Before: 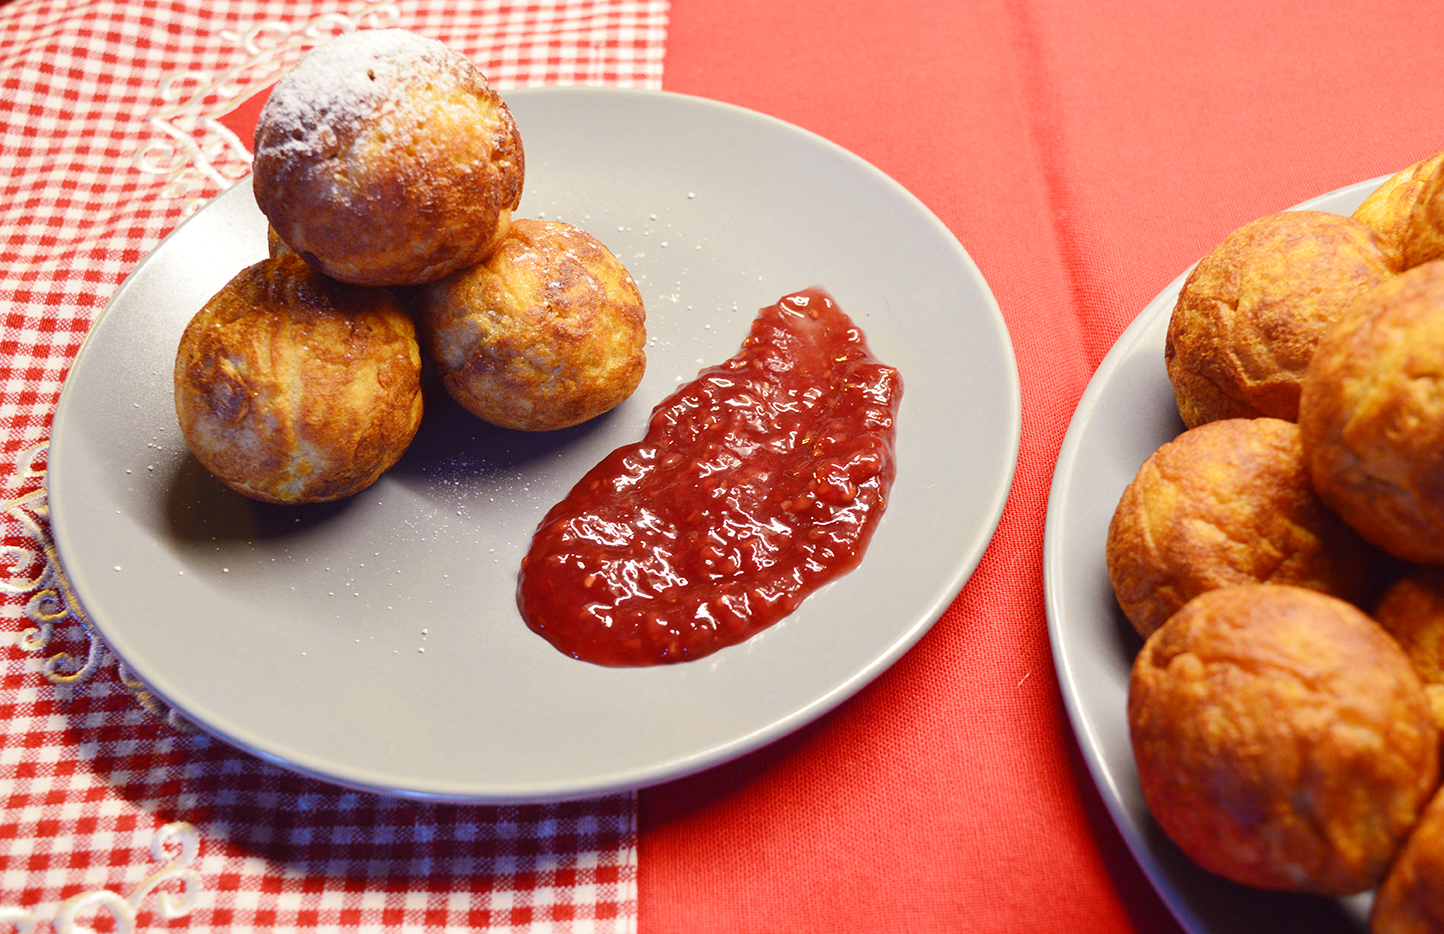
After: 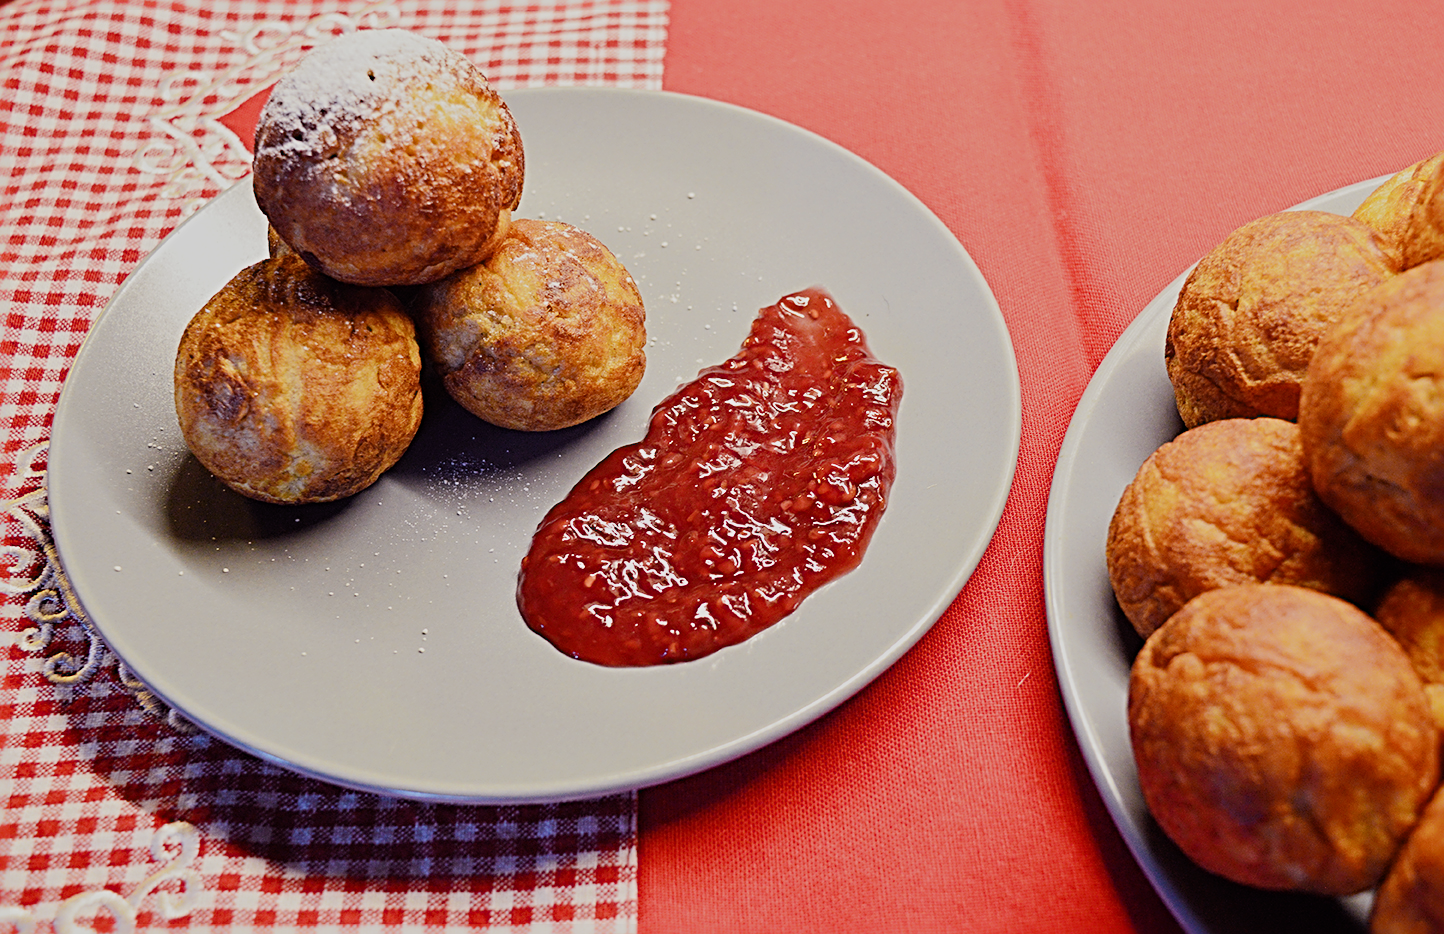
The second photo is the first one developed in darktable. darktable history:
sharpen: radius 3.69, amount 0.928
filmic rgb: black relative exposure -7.32 EV, white relative exposure 5.09 EV, hardness 3.2
